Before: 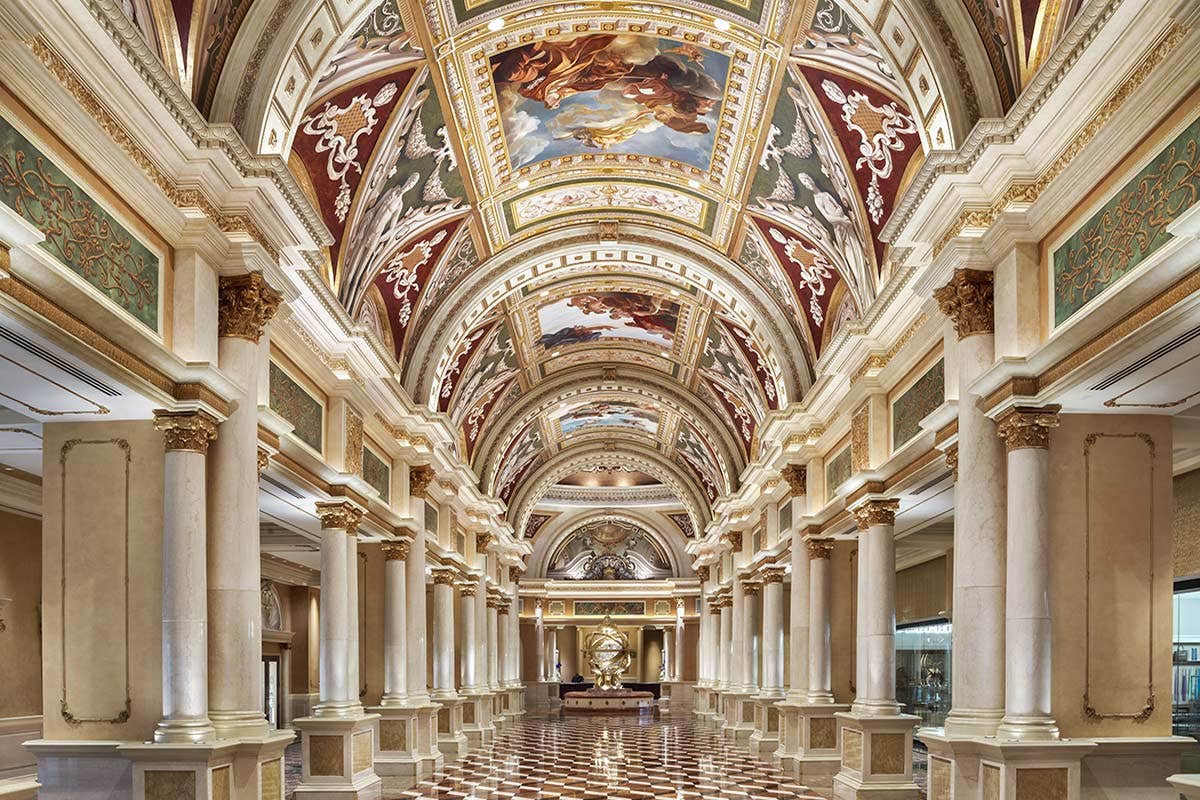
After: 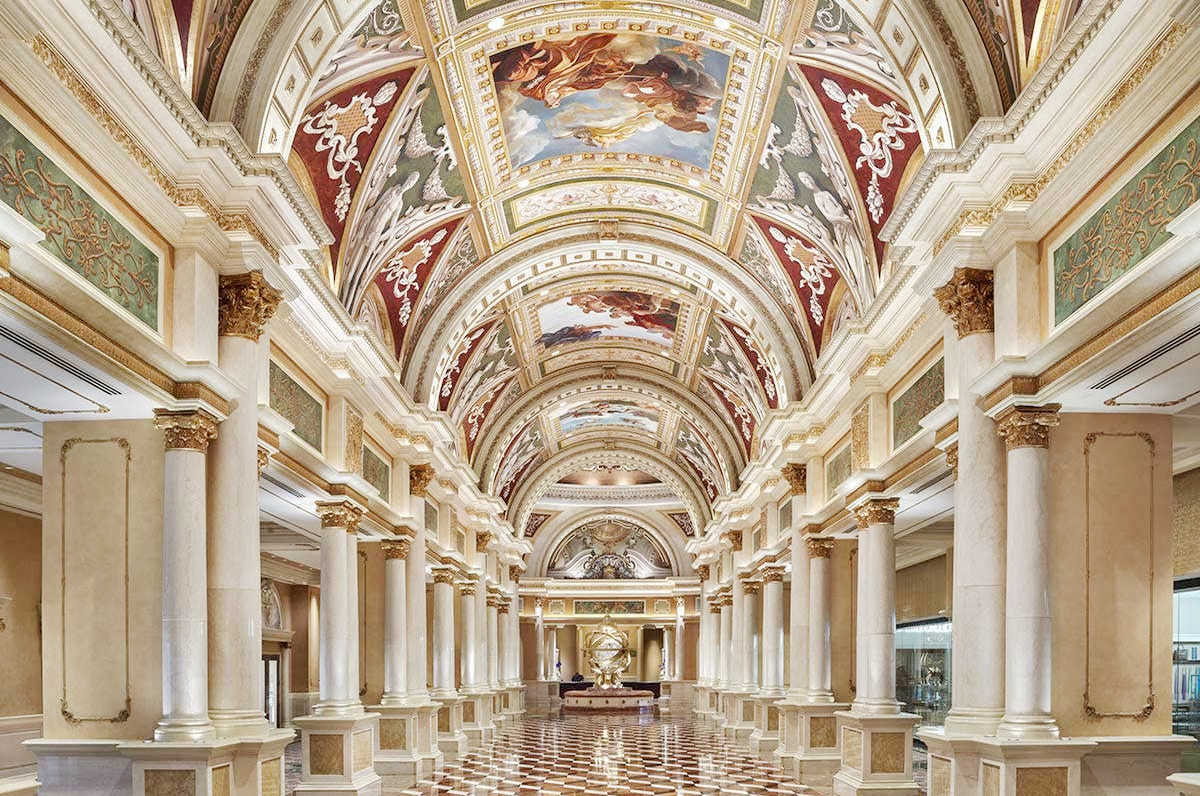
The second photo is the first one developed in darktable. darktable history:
base curve: curves: ch0 [(0, 0) (0.158, 0.273) (0.879, 0.895) (1, 1)], preserve colors none
crop: top 0.191%, bottom 0.196%
